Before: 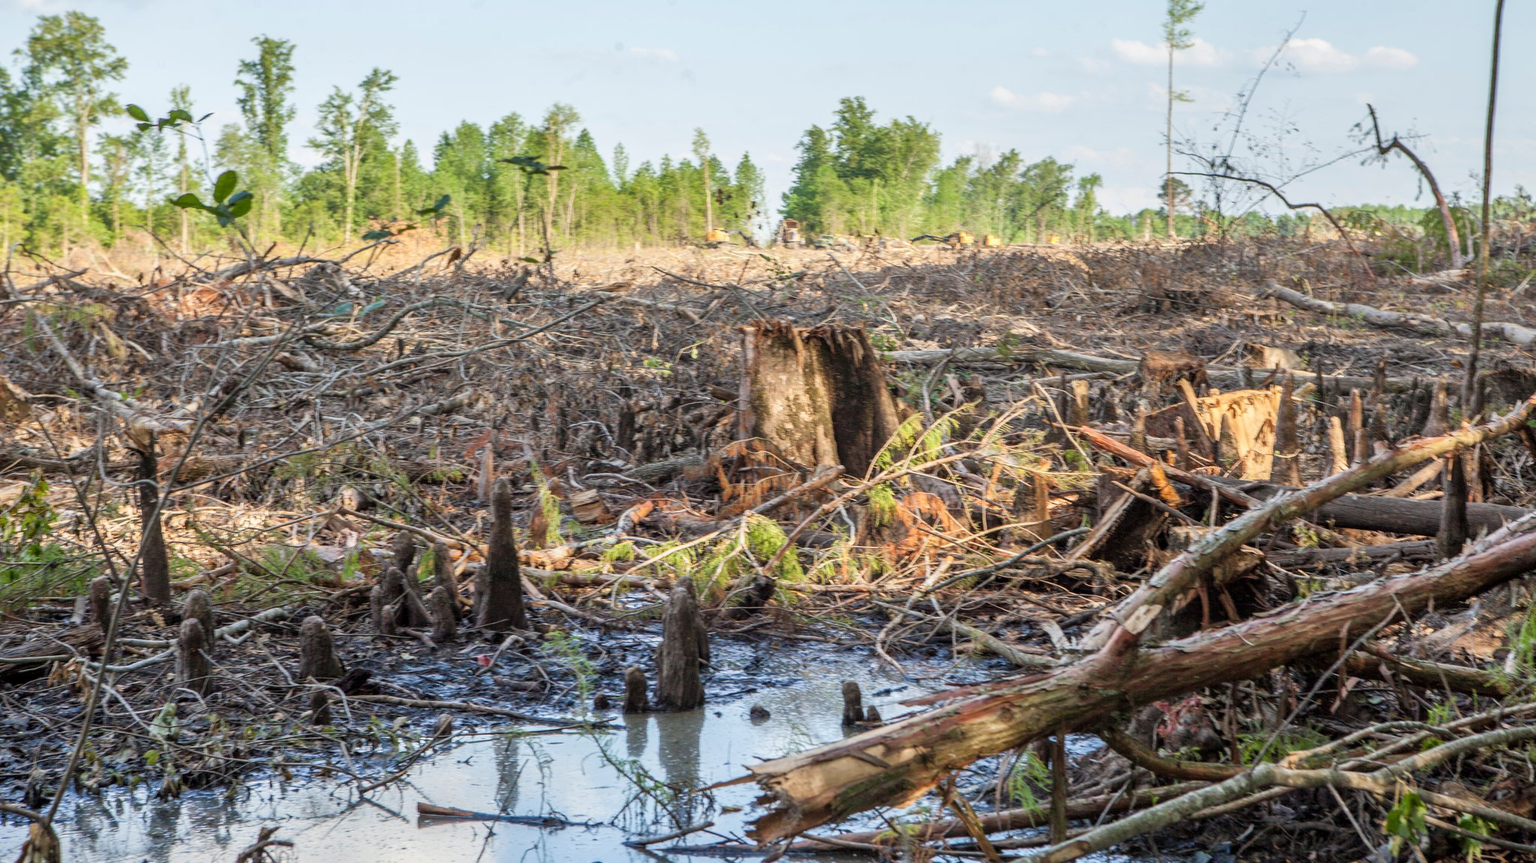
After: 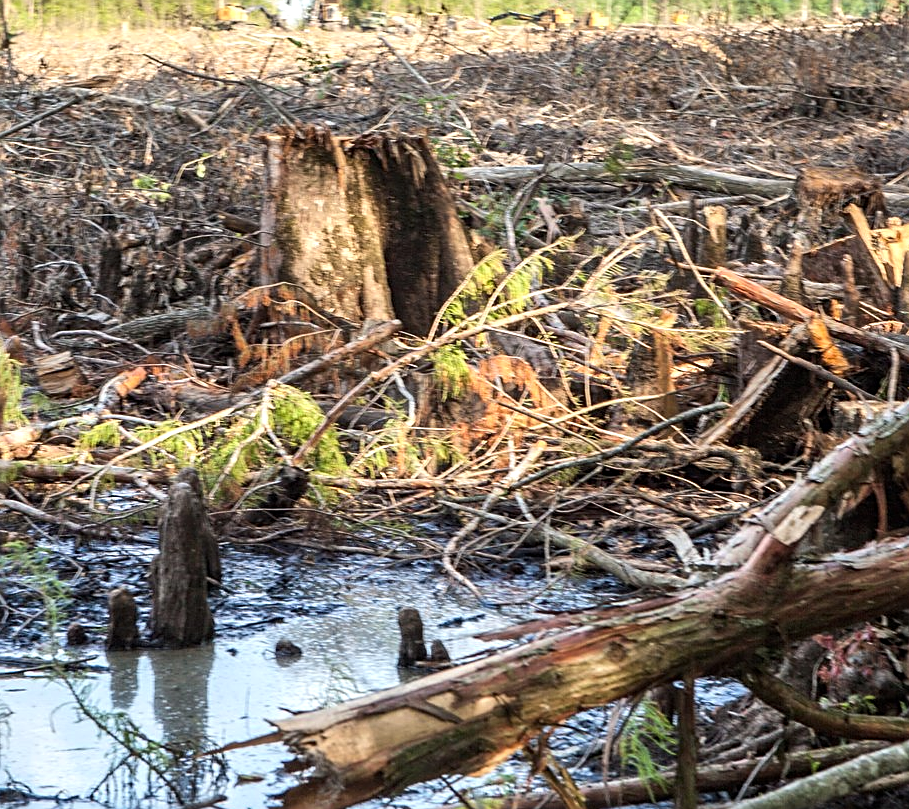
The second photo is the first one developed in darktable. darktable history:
crop: left 35.432%, top 26.233%, right 20.145%, bottom 3.432%
sharpen: on, module defaults
tone equalizer: -8 EV -0.417 EV, -7 EV -0.389 EV, -6 EV -0.333 EV, -5 EV -0.222 EV, -3 EV 0.222 EV, -2 EV 0.333 EV, -1 EV 0.389 EV, +0 EV 0.417 EV, edges refinement/feathering 500, mask exposure compensation -1.57 EV, preserve details no
